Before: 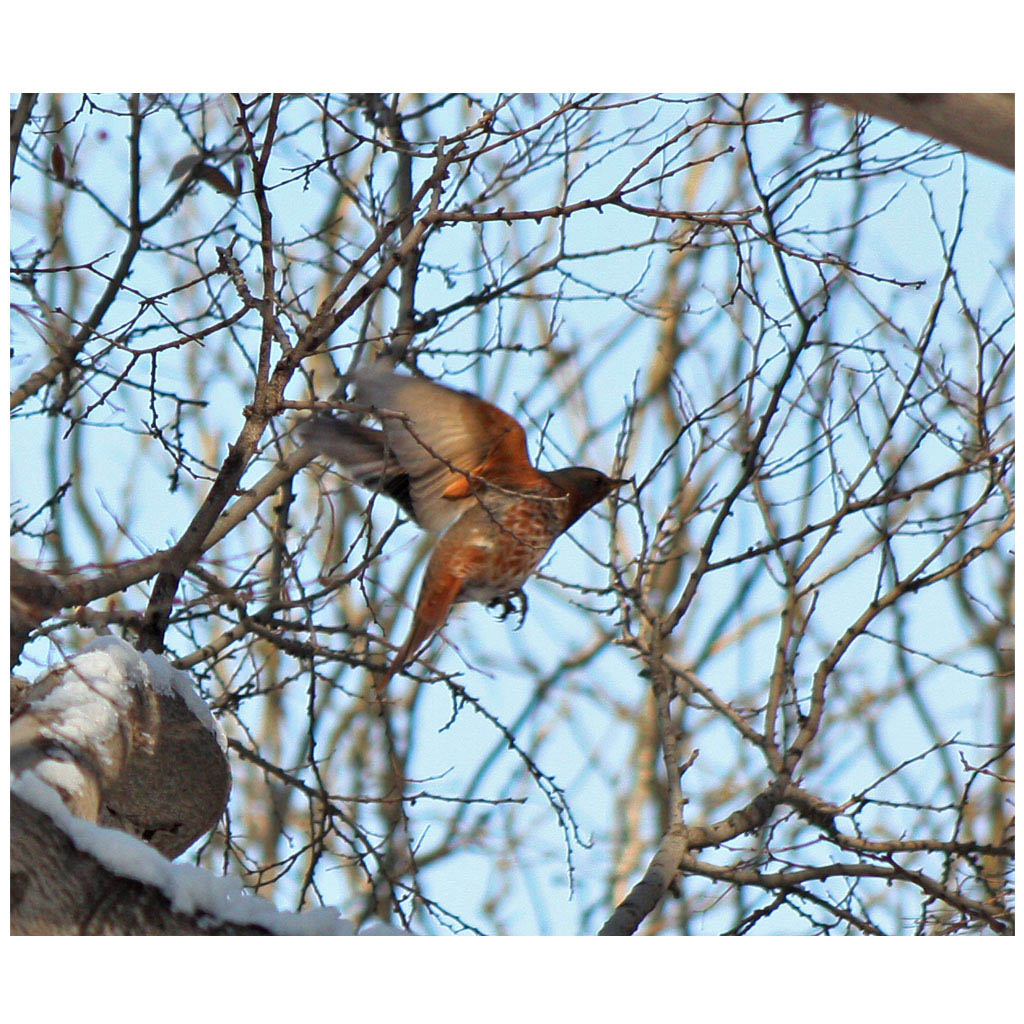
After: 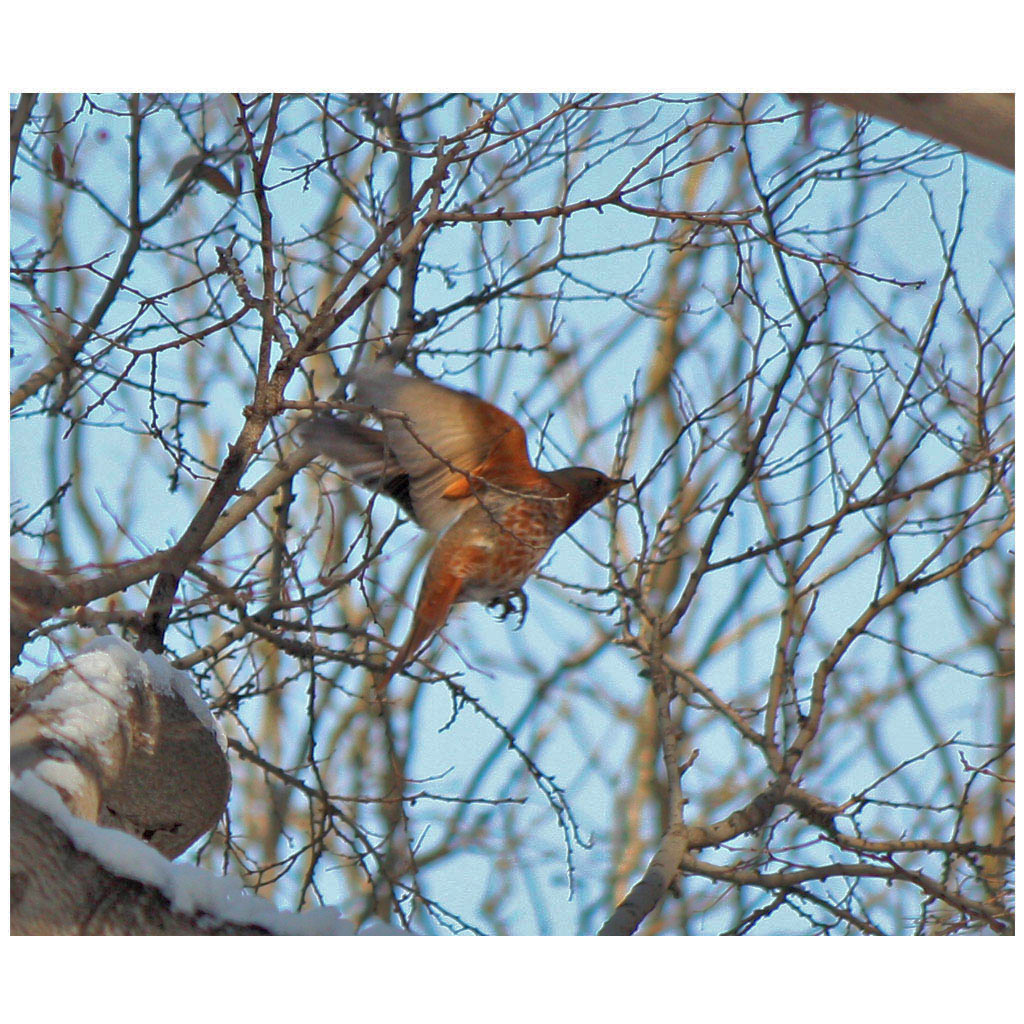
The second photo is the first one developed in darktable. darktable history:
shadows and highlights: shadows 58.19, highlights -59.69
